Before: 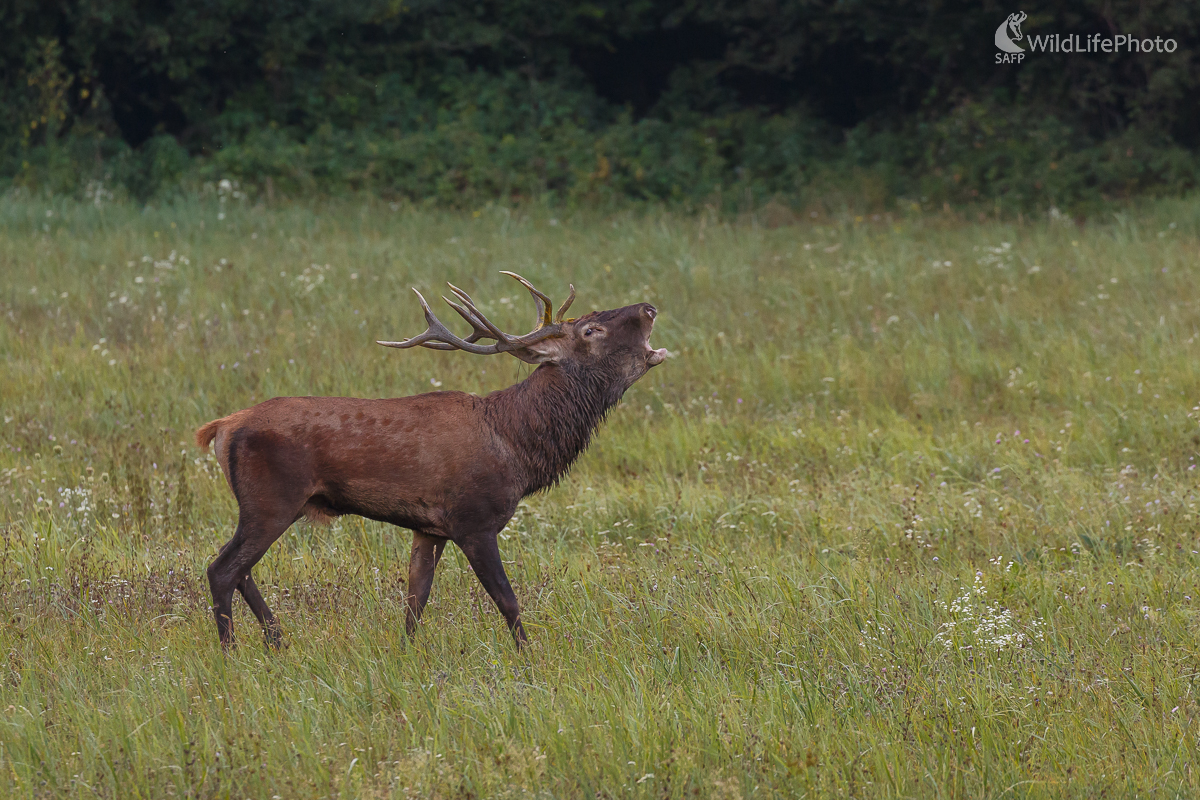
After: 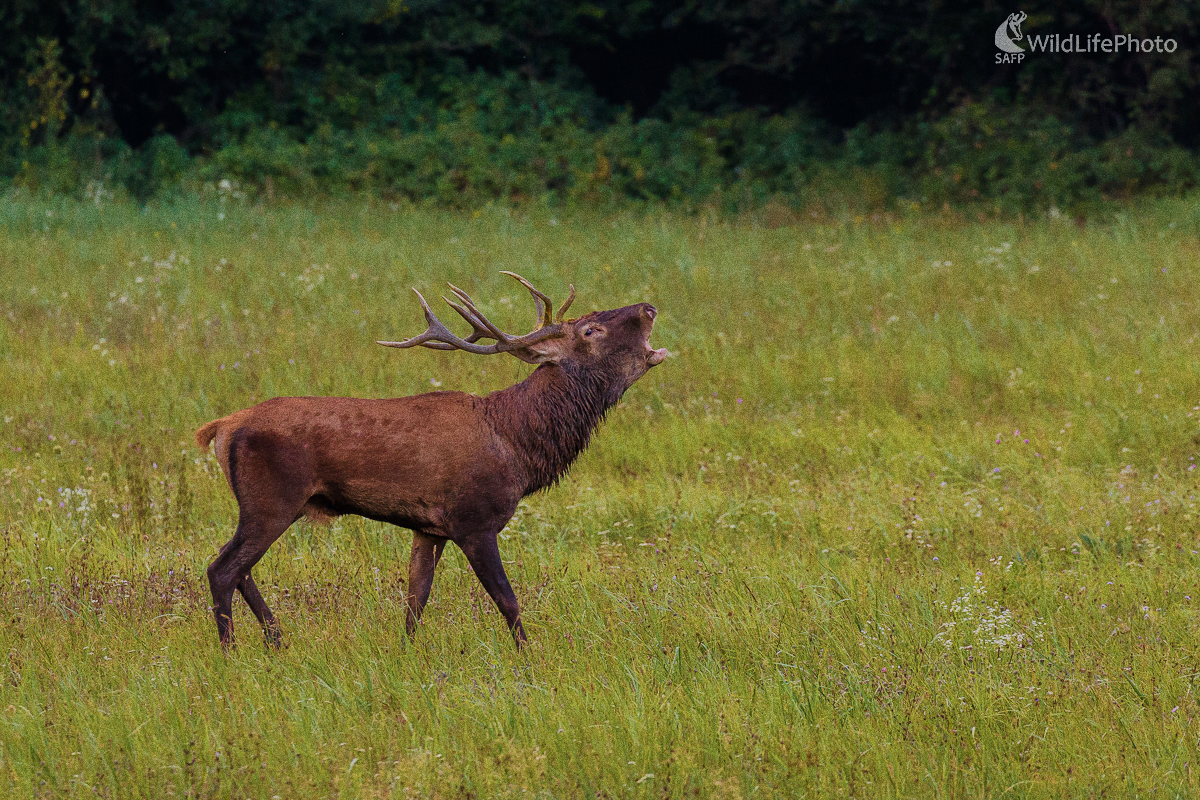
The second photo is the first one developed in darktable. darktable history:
filmic rgb: black relative exposure -7.65 EV, white relative exposure 4.56 EV, hardness 3.61
exposure: compensate highlight preservation false
grain: coarseness 0.09 ISO, strength 40%
velvia: strength 74%
